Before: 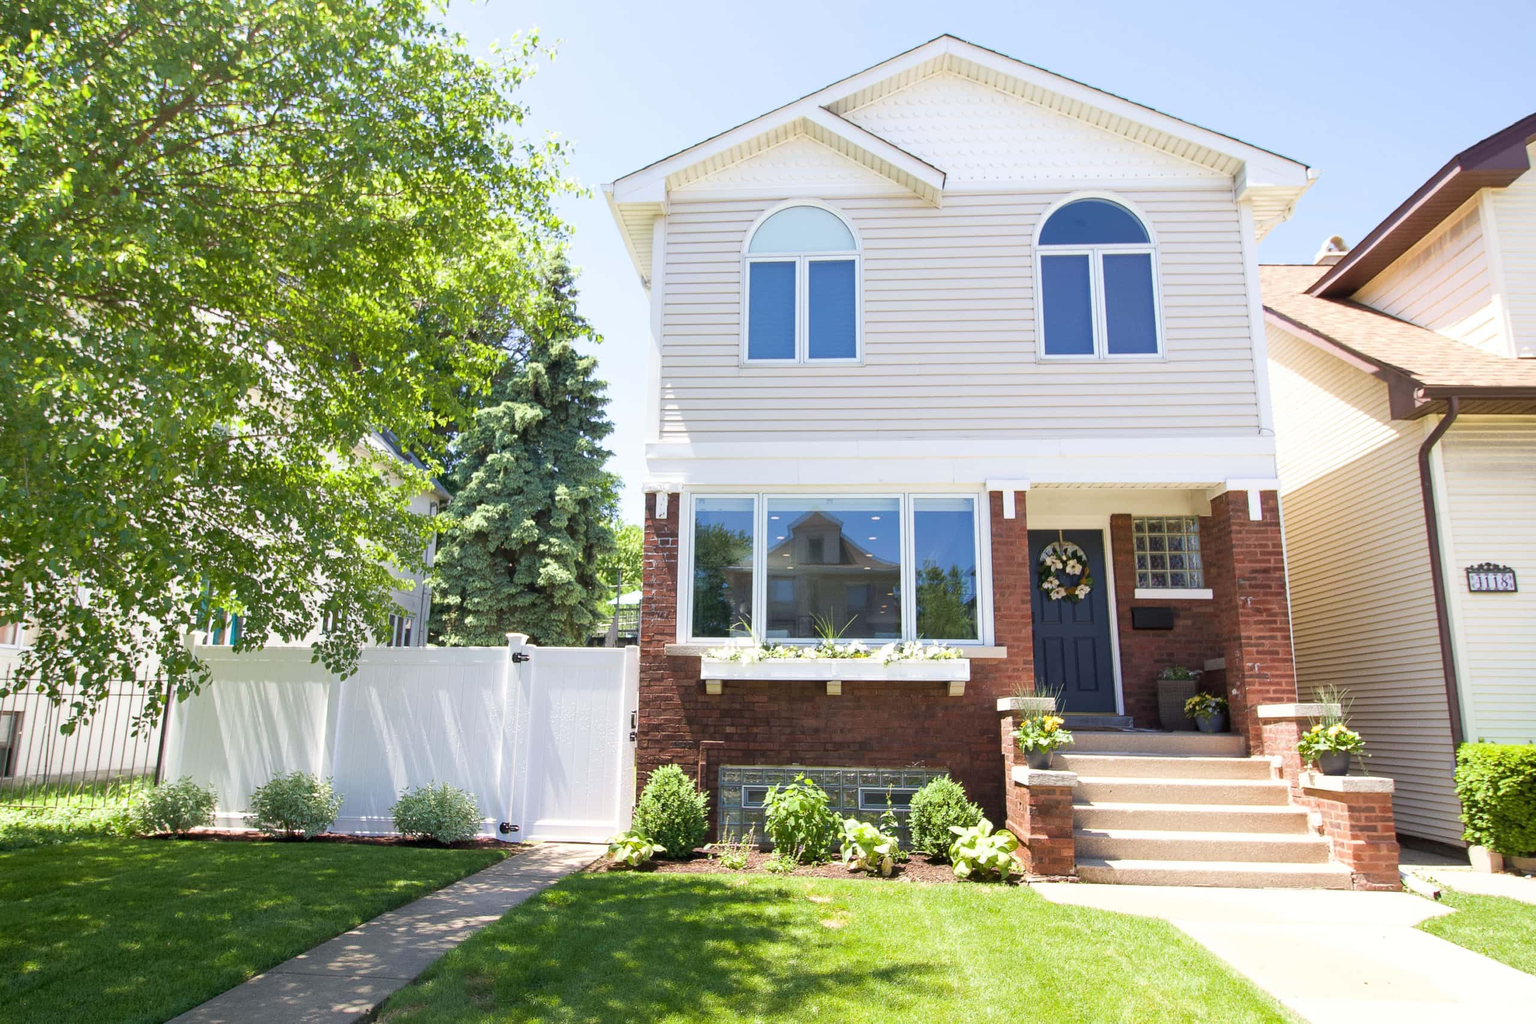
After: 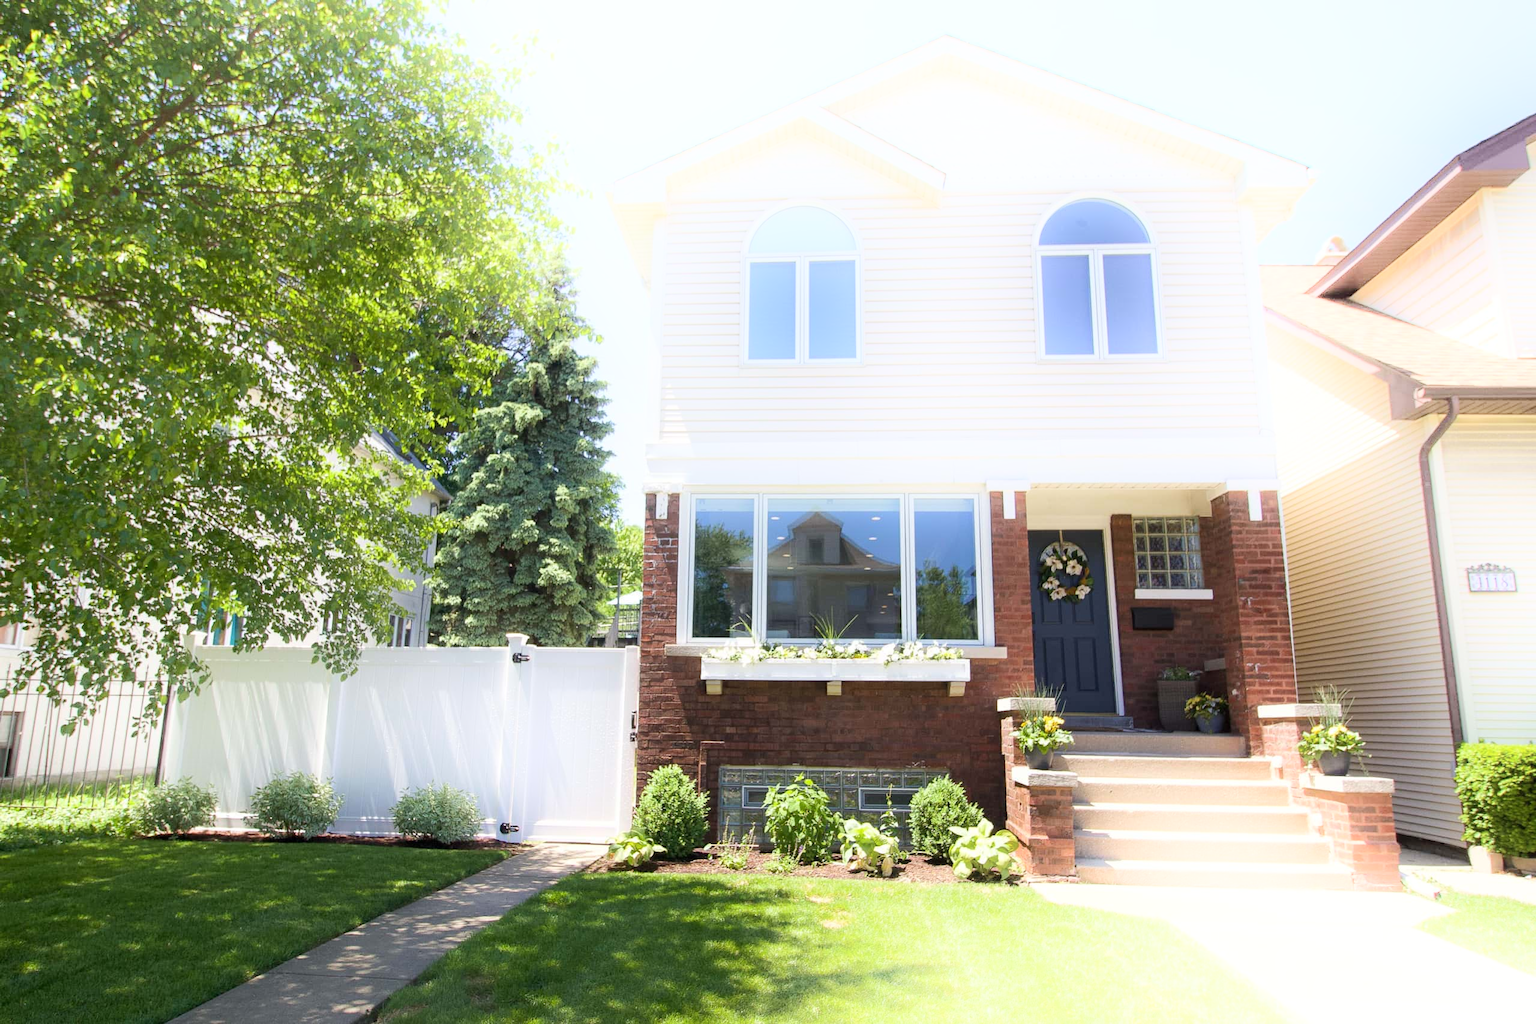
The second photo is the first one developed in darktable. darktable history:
shadows and highlights: shadows -21.3, highlights 100, soften with gaussian
white balance: emerald 1
